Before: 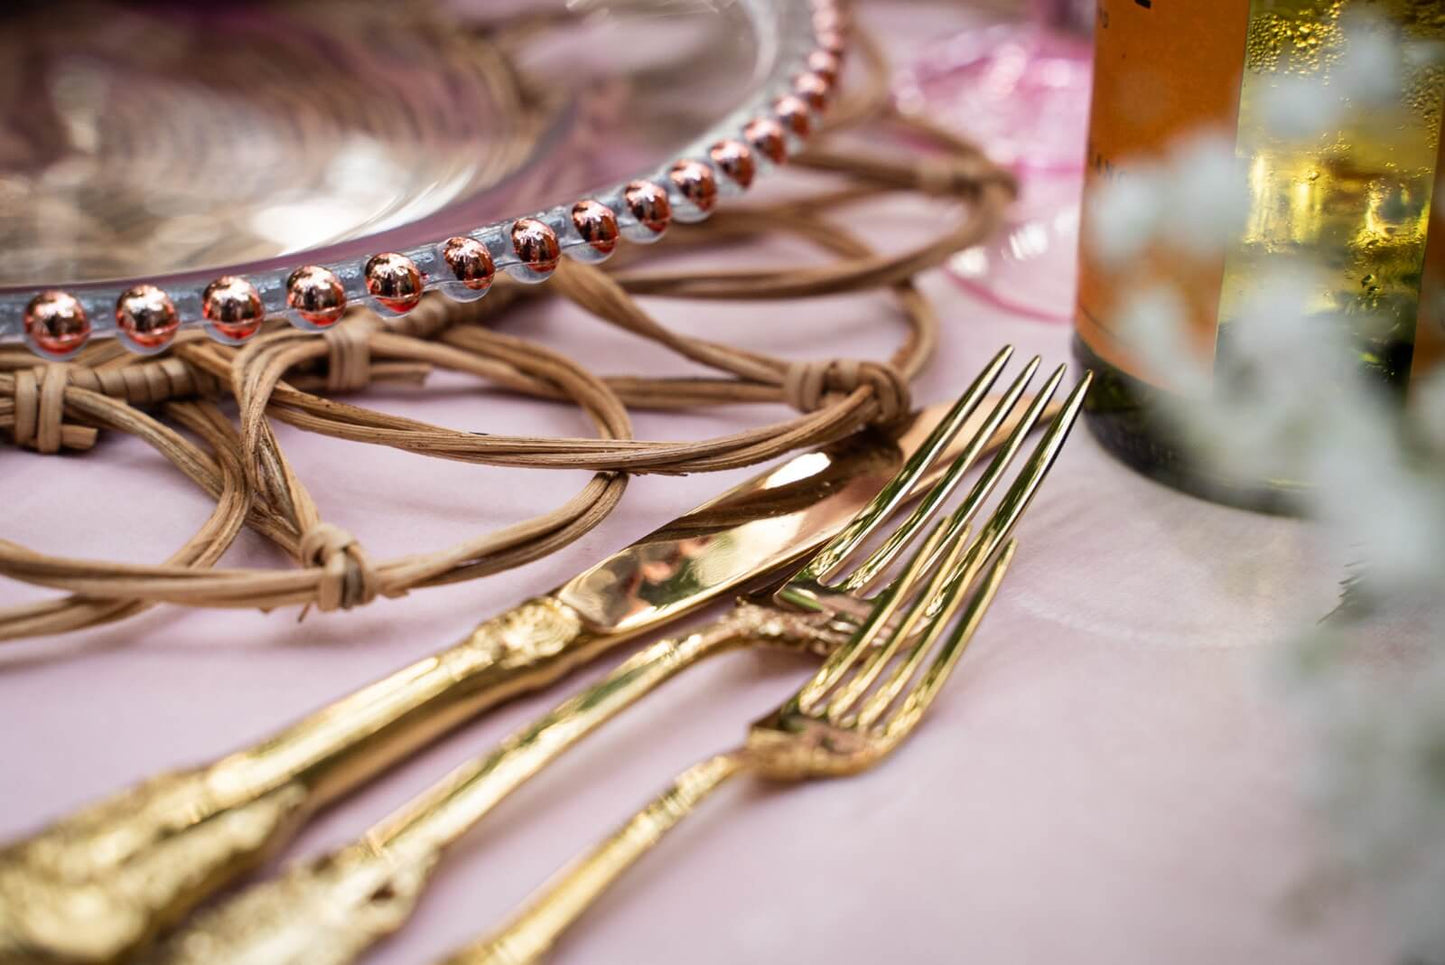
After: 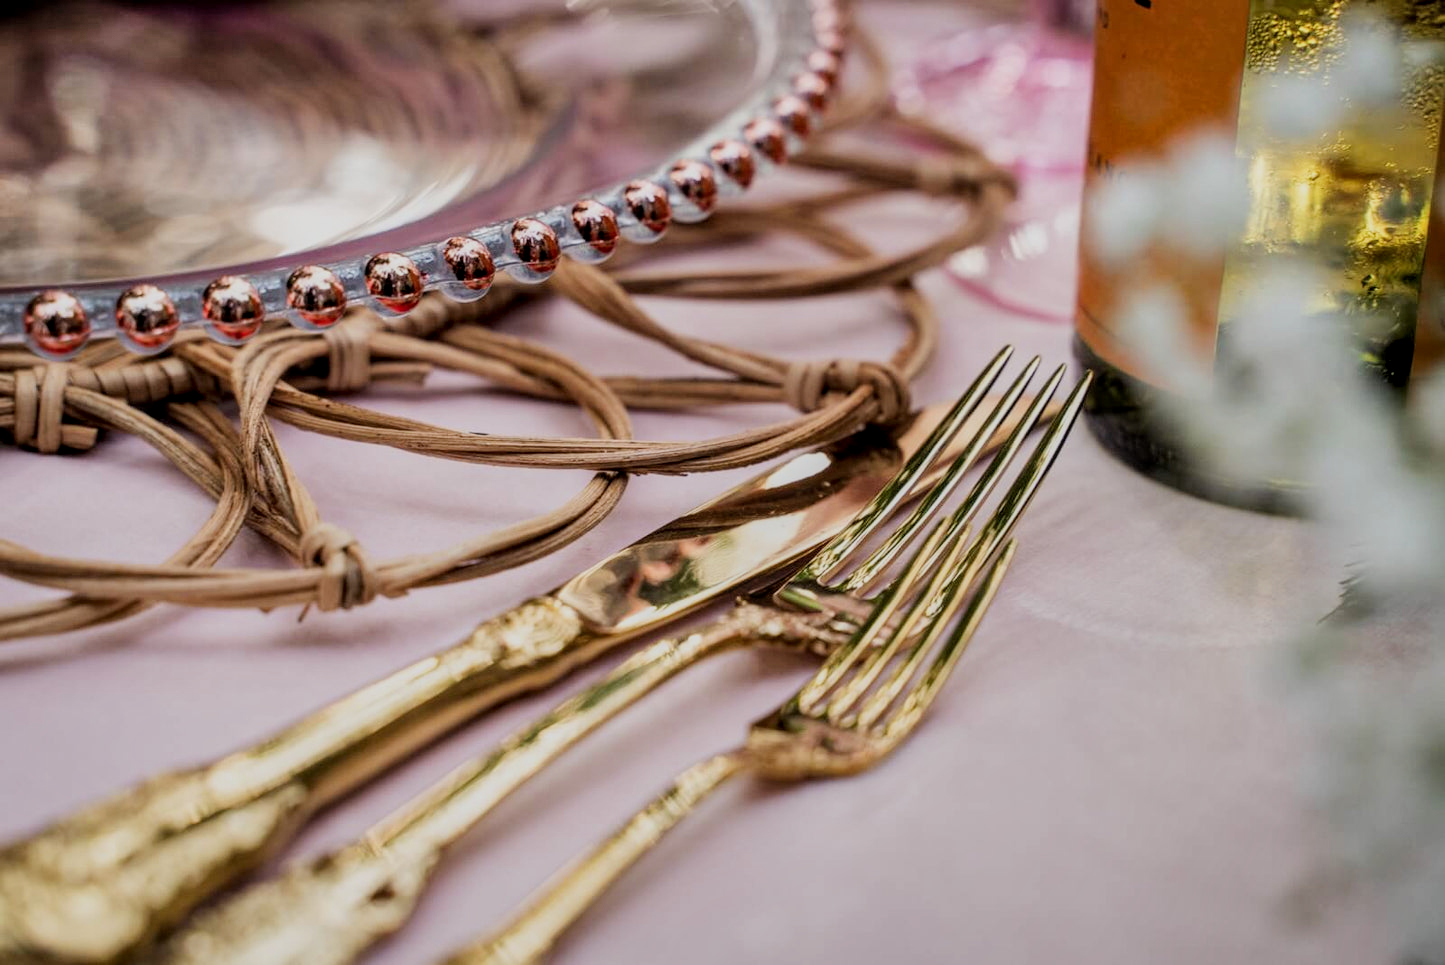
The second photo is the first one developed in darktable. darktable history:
local contrast: on, module defaults
shadows and highlights: white point adjustment 1, soften with gaussian
filmic rgb: black relative exposure -7.65 EV, white relative exposure 4.56 EV, hardness 3.61
